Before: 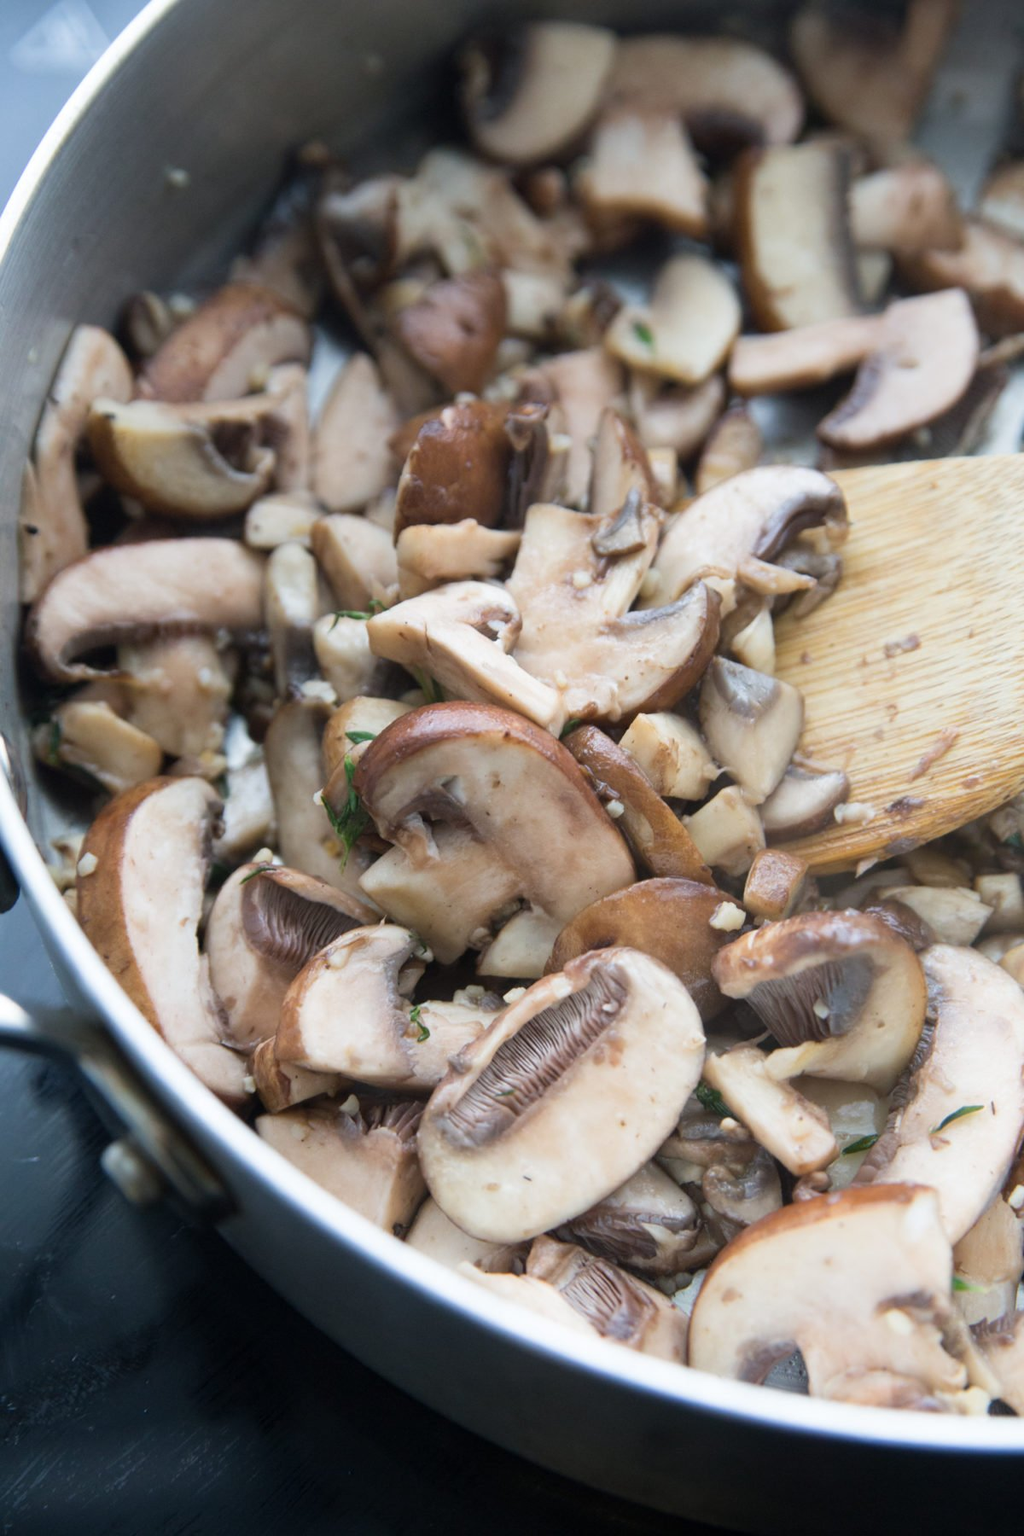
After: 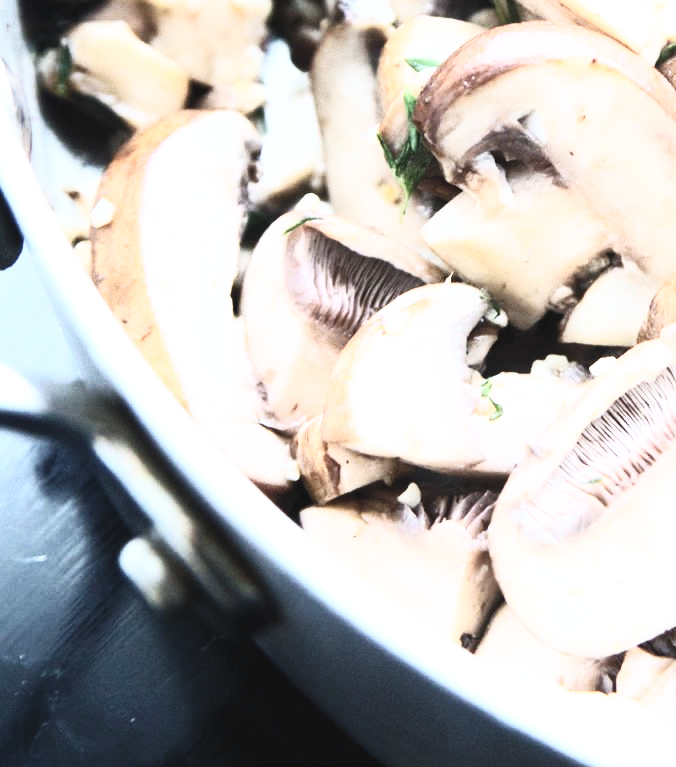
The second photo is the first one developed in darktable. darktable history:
contrast brightness saturation: contrast 0.57, brightness 0.57, saturation -0.34
white balance: red 0.967, blue 1.049
base curve: curves: ch0 [(0, 0.003) (0.001, 0.002) (0.006, 0.004) (0.02, 0.022) (0.048, 0.086) (0.094, 0.234) (0.162, 0.431) (0.258, 0.629) (0.385, 0.8) (0.548, 0.918) (0.751, 0.988) (1, 1)], preserve colors none
crop: top 44.483%, right 43.593%, bottom 12.892%
